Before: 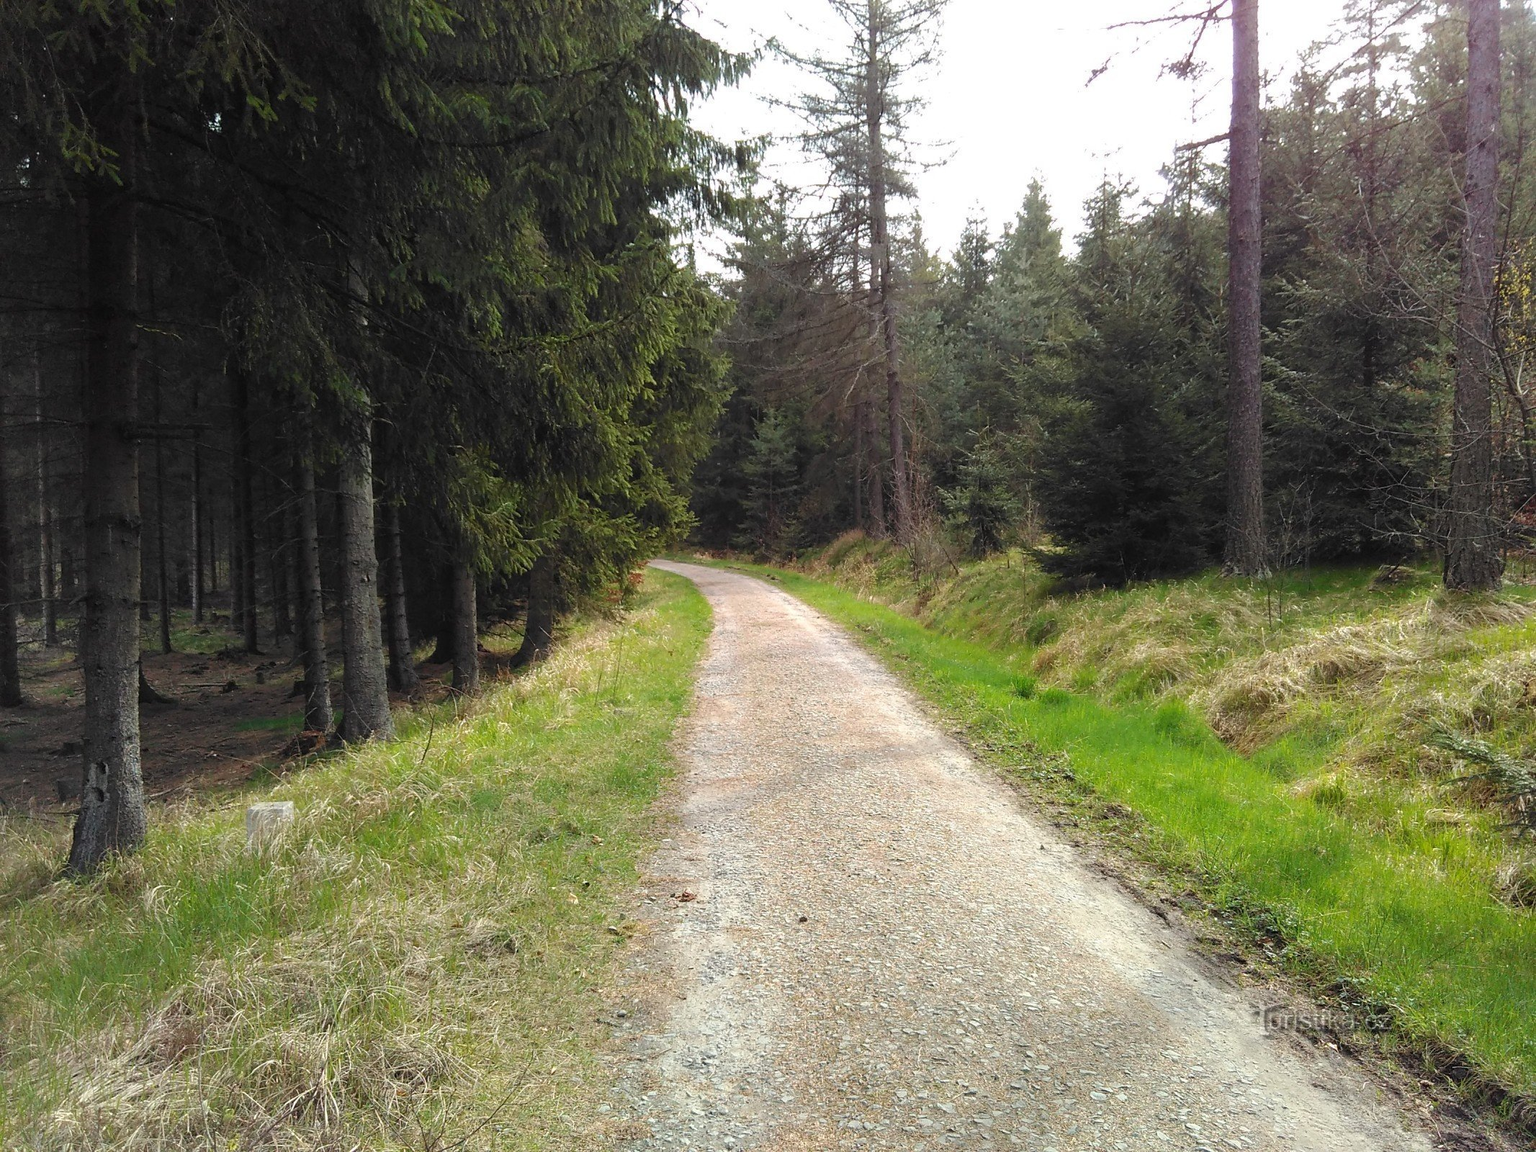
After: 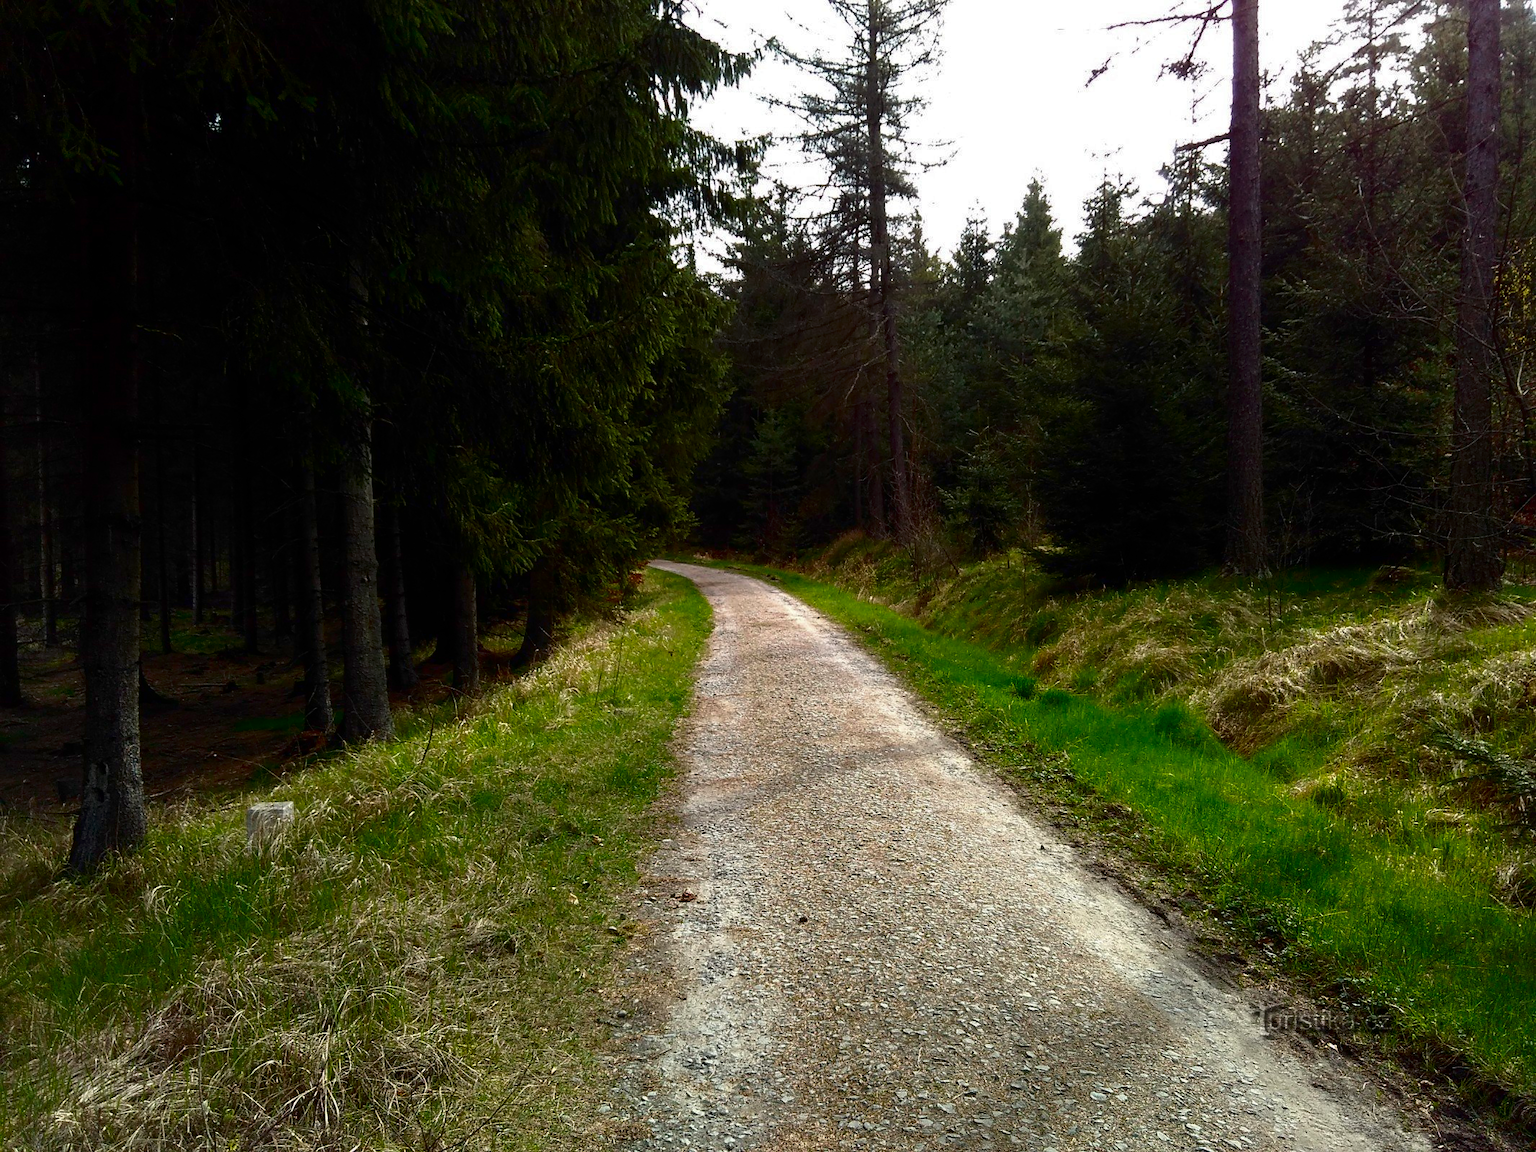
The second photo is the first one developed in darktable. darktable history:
contrast brightness saturation: contrast 0.092, brightness -0.579, saturation 0.168
